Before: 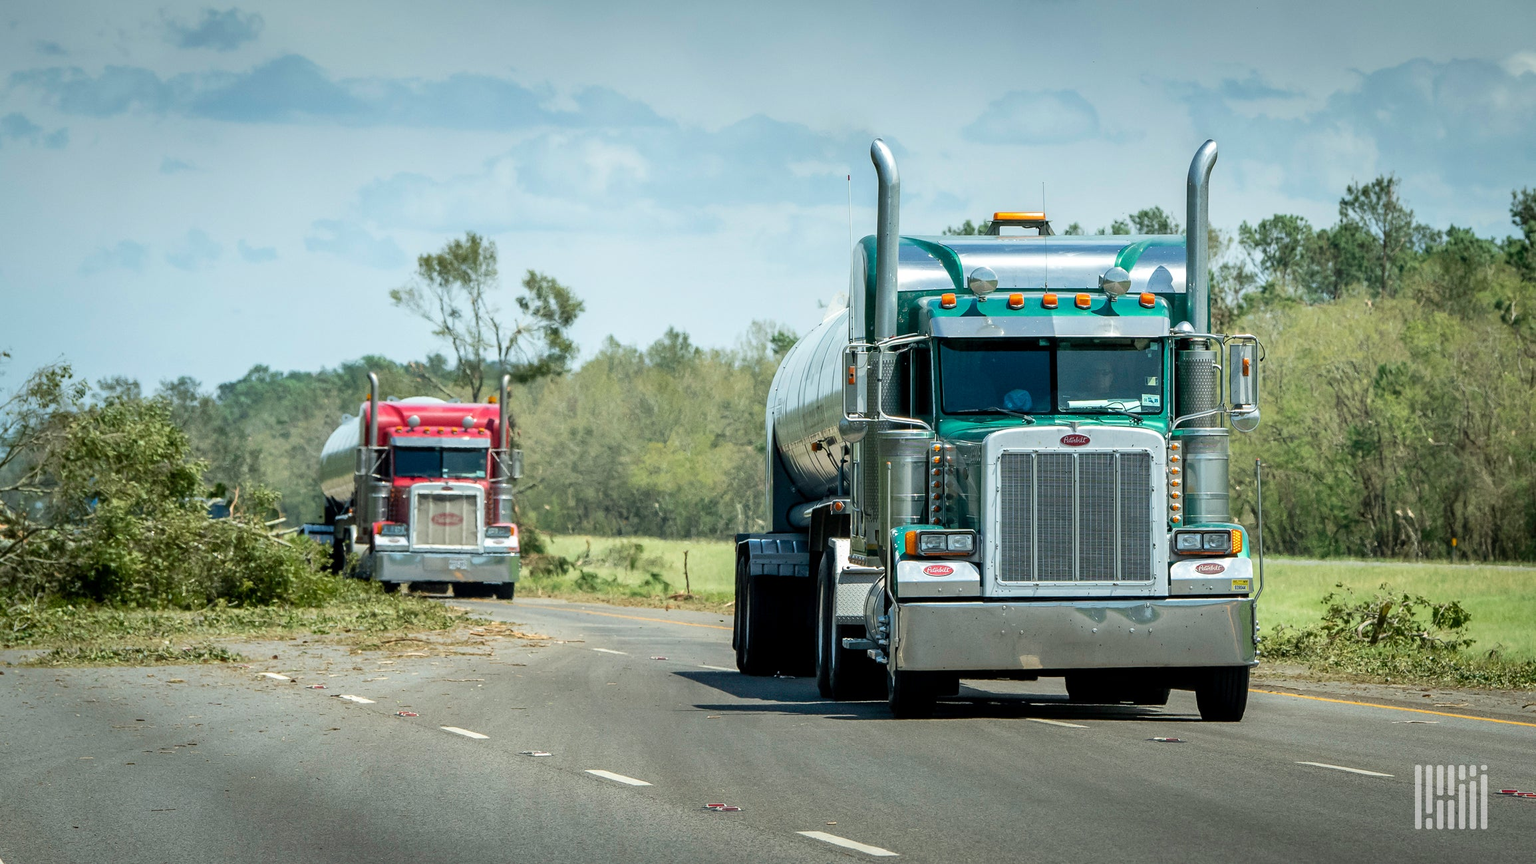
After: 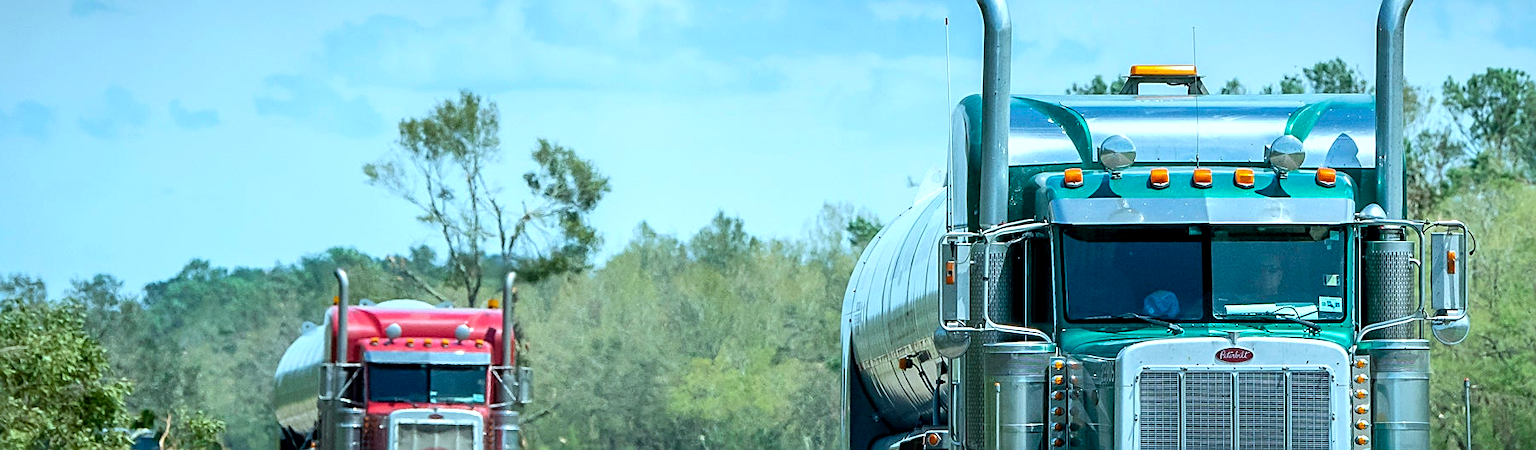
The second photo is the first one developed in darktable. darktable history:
crop: left 6.836%, top 18.636%, right 14.488%, bottom 40.298%
exposure: black level correction 0.001, exposure 0.192 EV, compensate highlight preservation false
color calibration: output colorfulness [0, 0.315, 0, 0], illuminant Planckian (black body), x 0.378, y 0.374, temperature 4023.32 K
sharpen: on, module defaults
